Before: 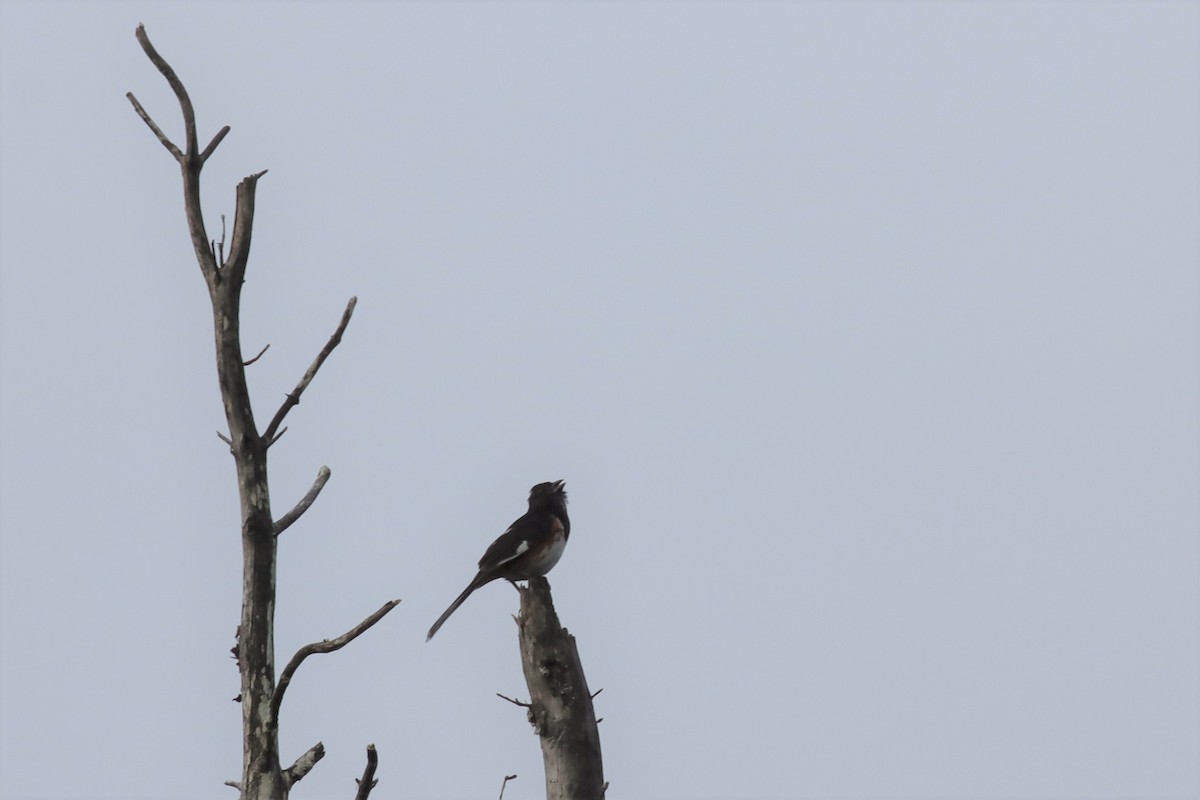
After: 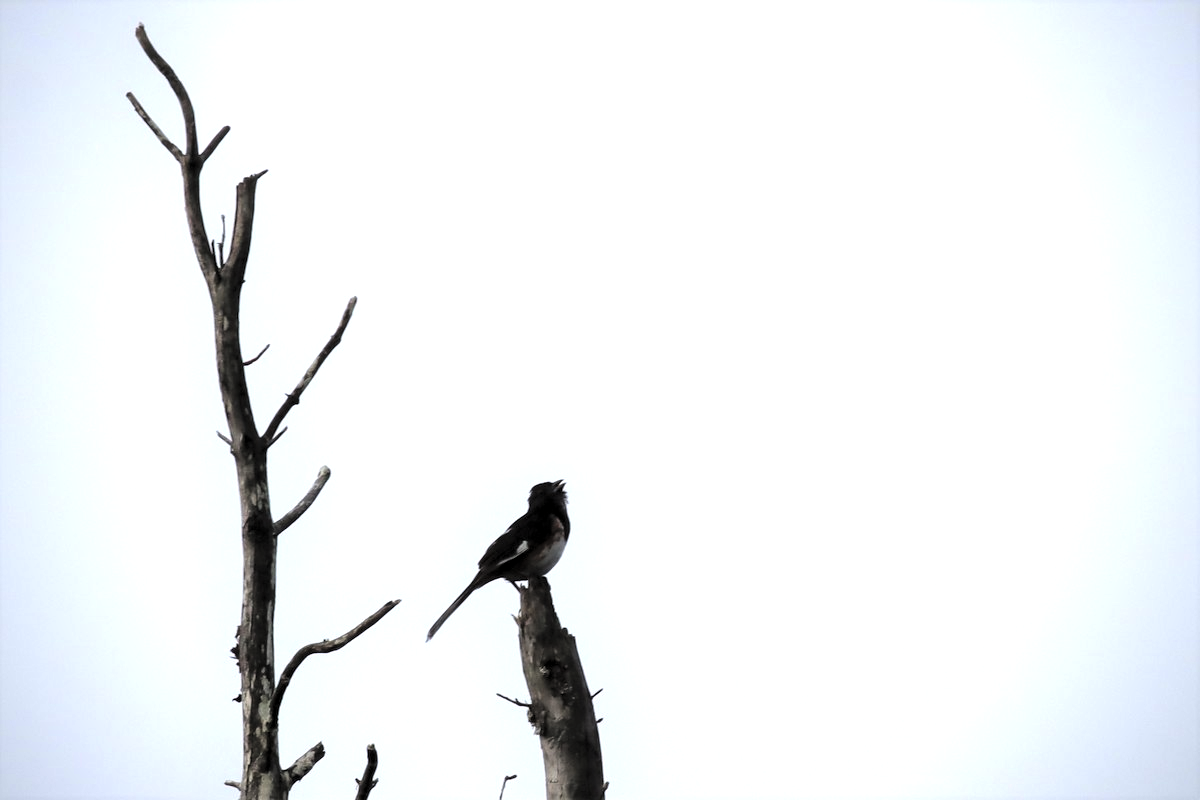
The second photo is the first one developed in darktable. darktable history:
exposure: exposure 0.522 EV, compensate exposure bias true, compensate highlight preservation false
vignetting: saturation 0.385
levels: gray 50.86%, levels [0.129, 0.519, 0.867]
